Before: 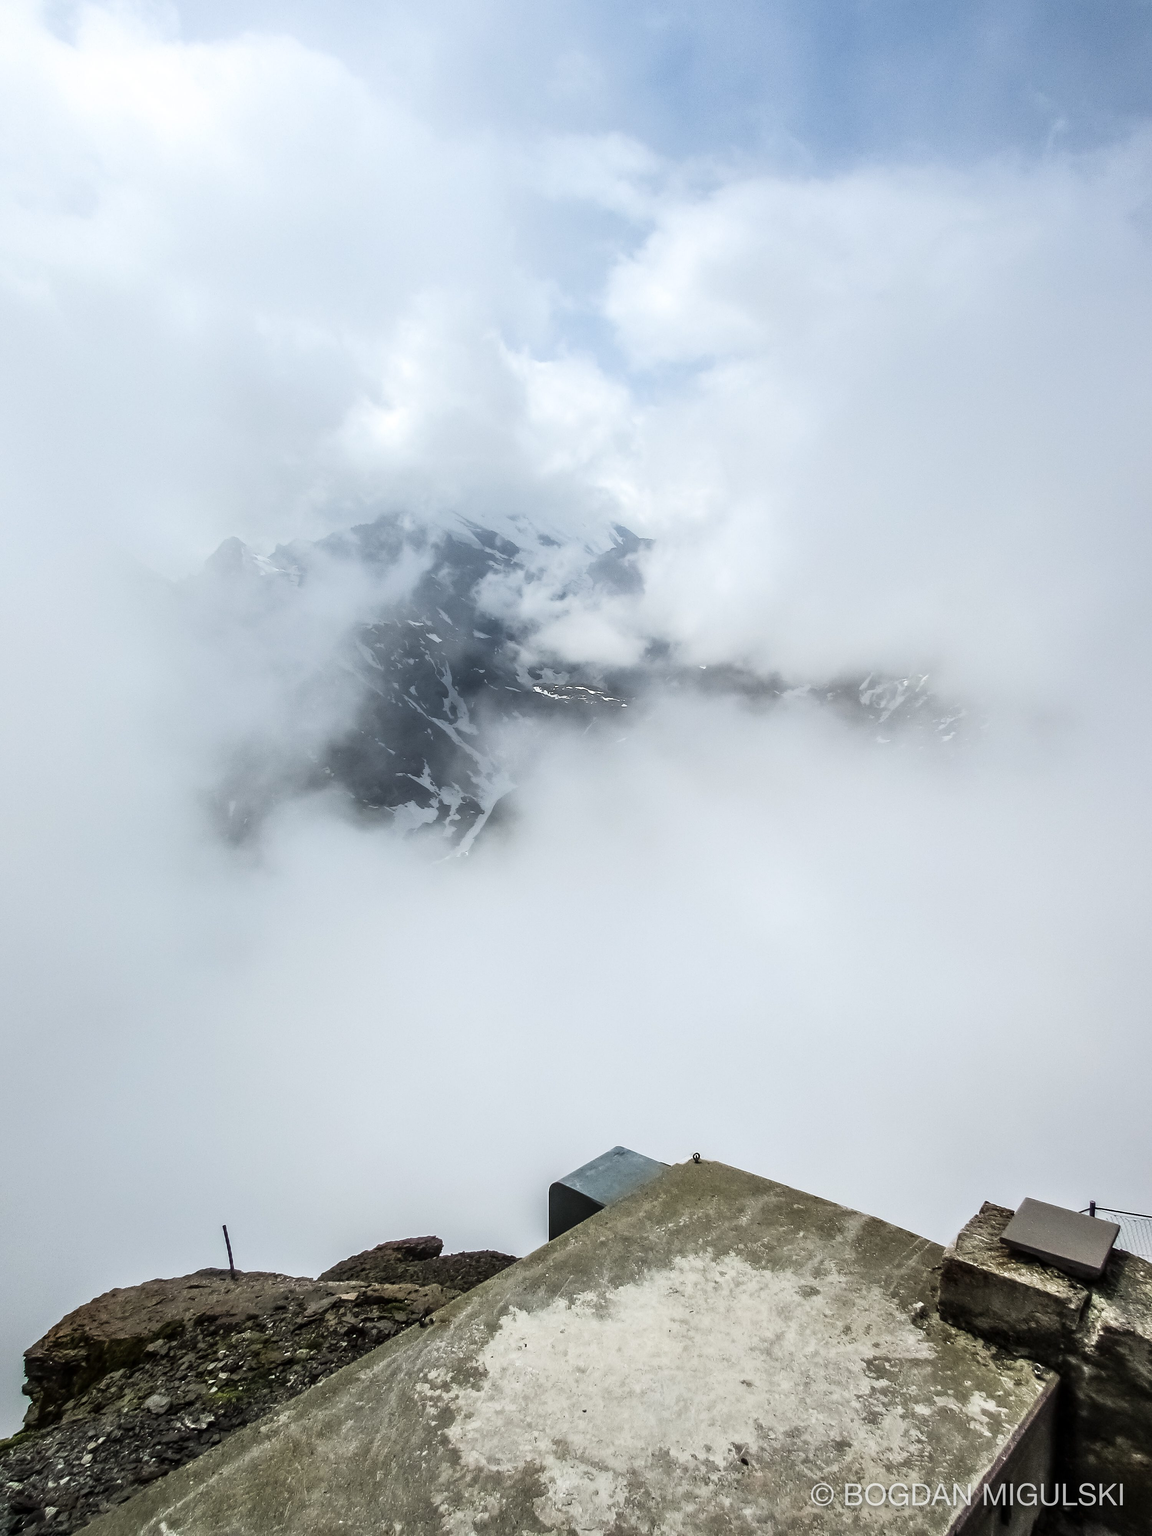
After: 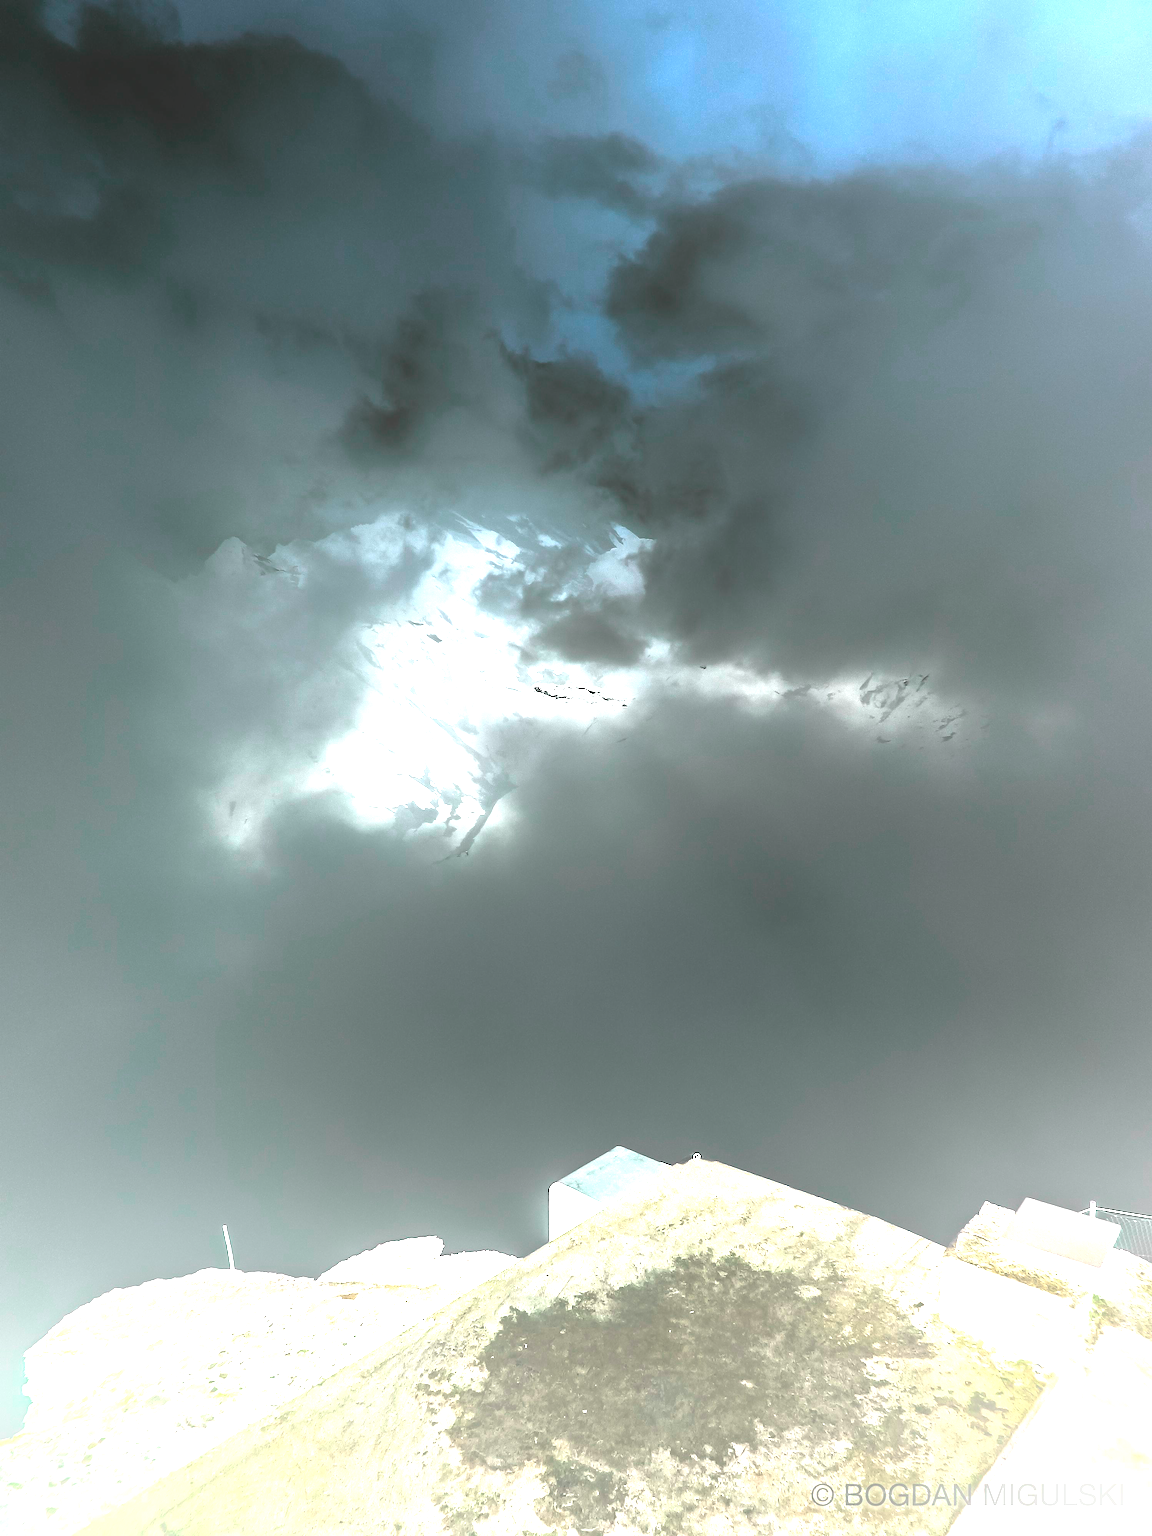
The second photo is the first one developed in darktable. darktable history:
exposure: black level correction 0, exposure 2.088 EV, compensate exposure bias true, compensate highlight preservation false
bloom: size 85%, threshold 5%, strength 85%
tone curve: curves: ch0 [(0, 0.008) (0.107, 0.091) (0.283, 0.287) (0.461, 0.498) (0.64, 0.679) (0.822, 0.841) (0.998, 0.978)]; ch1 [(0, 0) (0.316, 0.349) (0.466, 0.442) (0.502, 0.5) (0.527, 0.519) (0.561, 0.553) (0.608, 0.629) (0.669, 0.704) (0.859, 0.899) (1, 1)]; ch2 [(0, 0) (0.33, 0.301) (0.421, 0.443) (0.473, 0.498) (0.502, 0.504) (0.522, 0.525) (0.592, 0.61) (0.705, 0.7) (1, 1)], color space Lab, independent channels, preserve colors none
